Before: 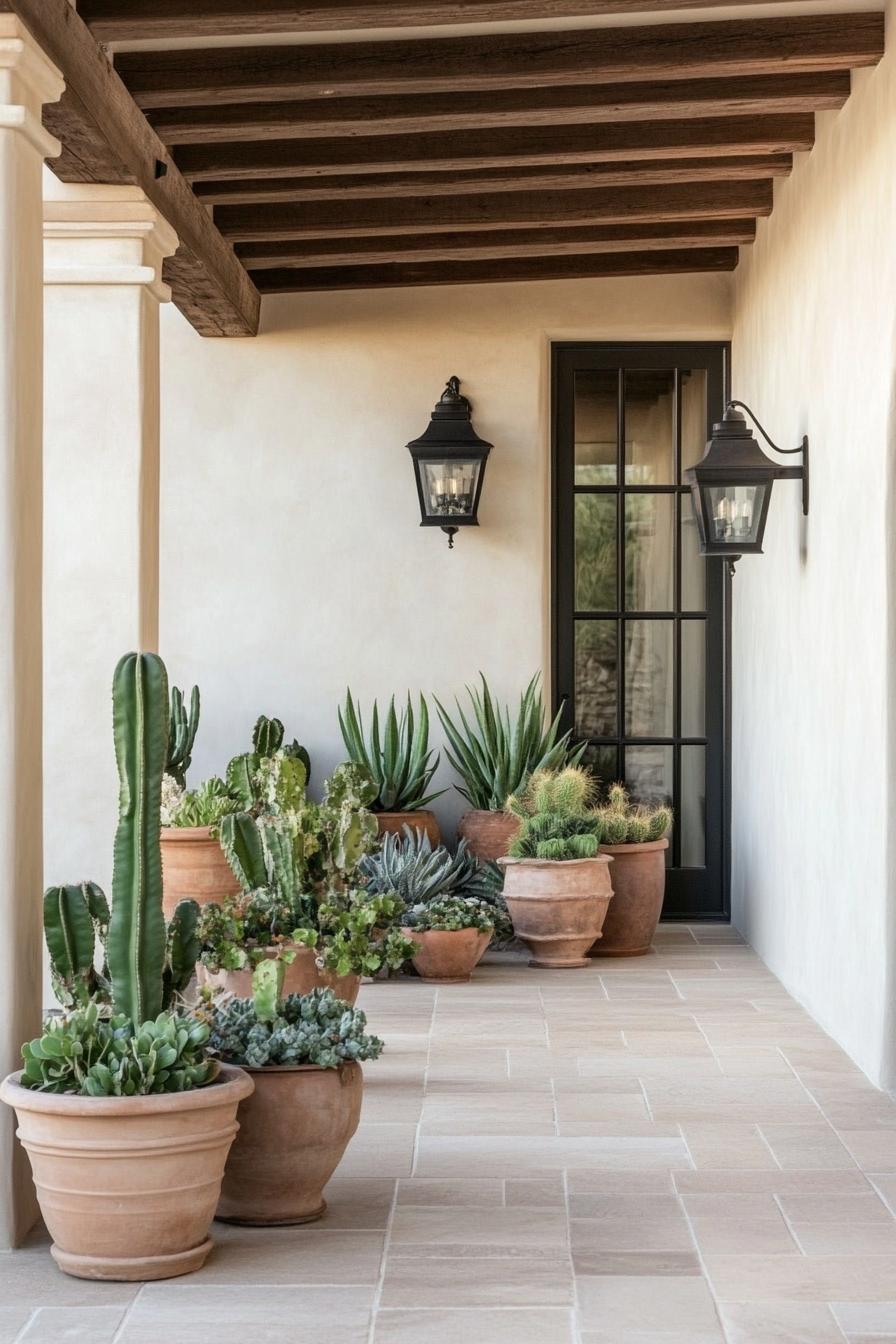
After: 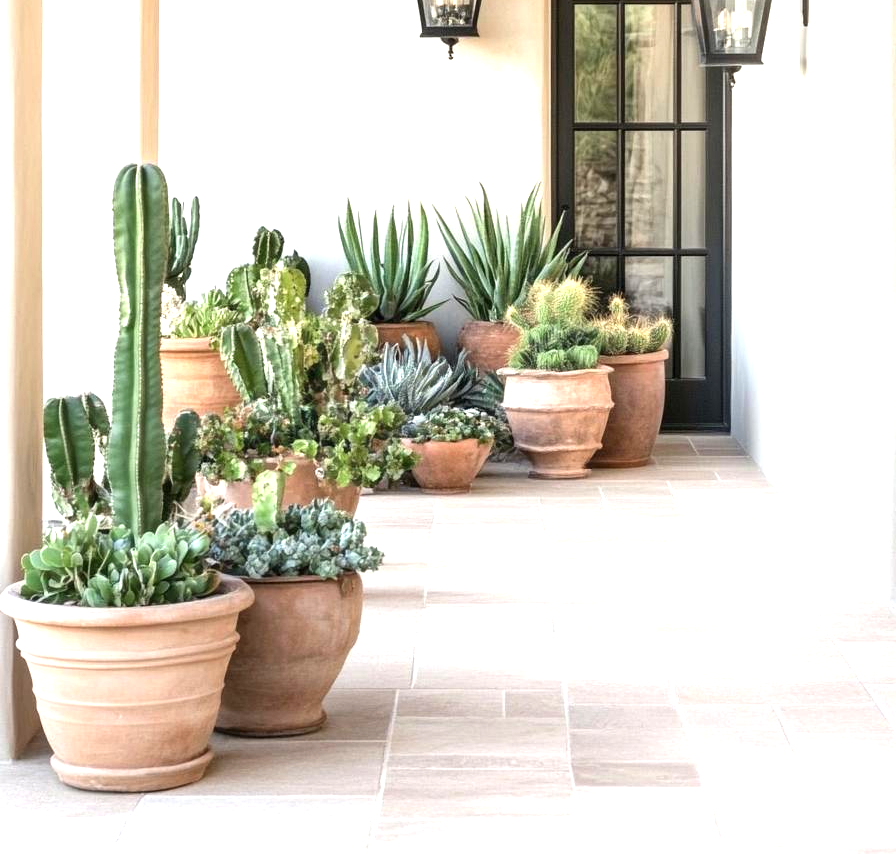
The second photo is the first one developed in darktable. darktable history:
exposure: black level correction 0, exposure 1.1 EV, compensate highlight preservation false
crop and rotate: top 36.435%
